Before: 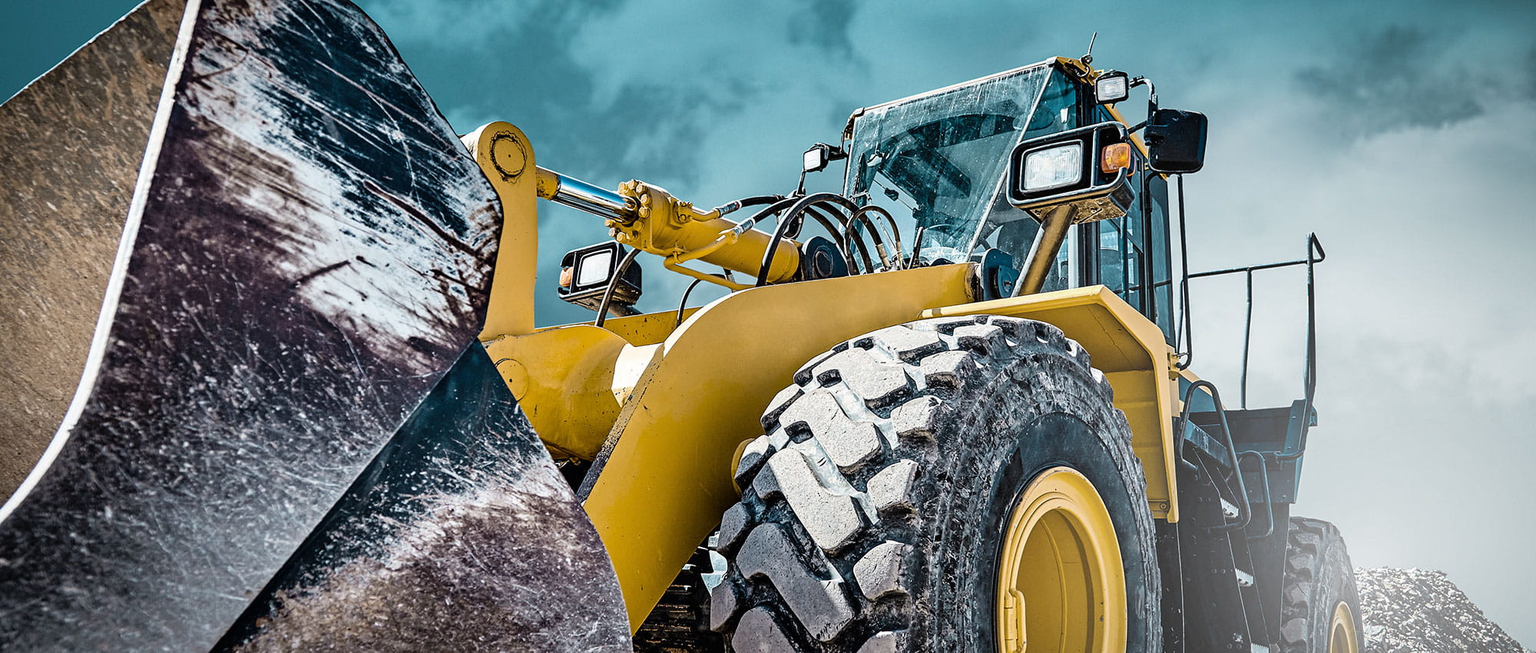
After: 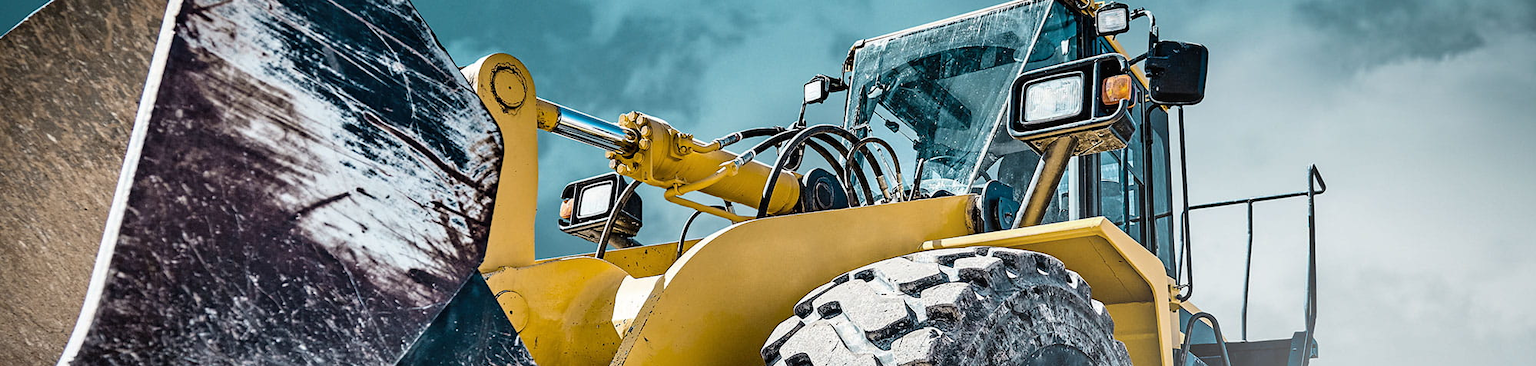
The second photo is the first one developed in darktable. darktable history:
color zones: mix -62.47%
crop and rotate: top 10.605%, bottom 33.274%
